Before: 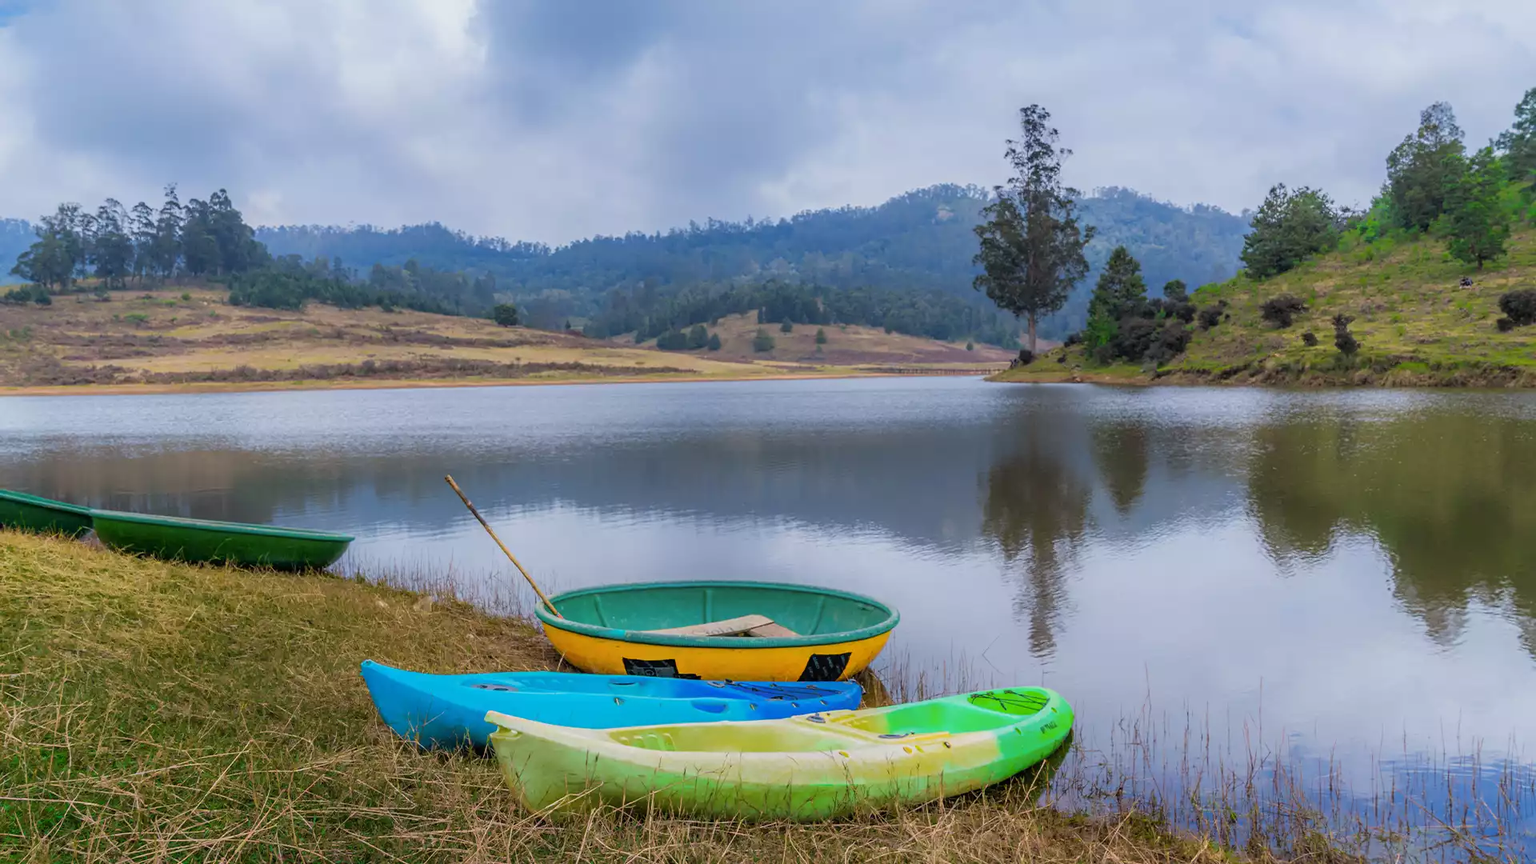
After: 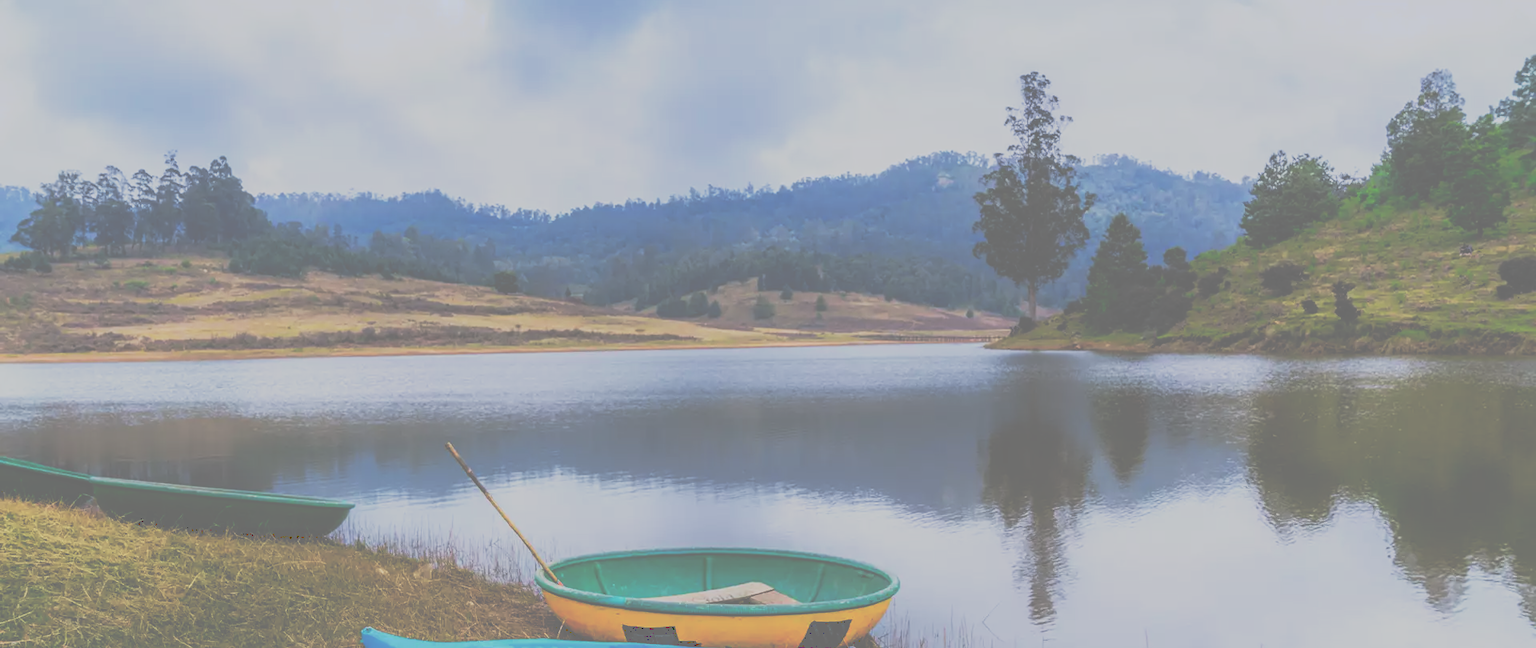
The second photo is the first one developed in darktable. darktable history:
crop: top 3.857%, bottom 21.132%
tone curve: curves: ch0 [(0, 0) (0.003, 0.449) (0.011, 0.449) (0.025, 0.449) (0.044, 0.45) (0.069, 0.453) (0.1, 0.453) (0.136, 0.455) (0.177, 0.458) (0.224, 0.462) (0.277, 0.47) (0.335, 0.491) (0.399, 0.522) (0.468, 0.561) (0.543, 0.619) (0.623, 0.69) (0.709, 0.756) (0.801, 0.802) (0.898, 0.825) (1, 1)], preserve colors none
